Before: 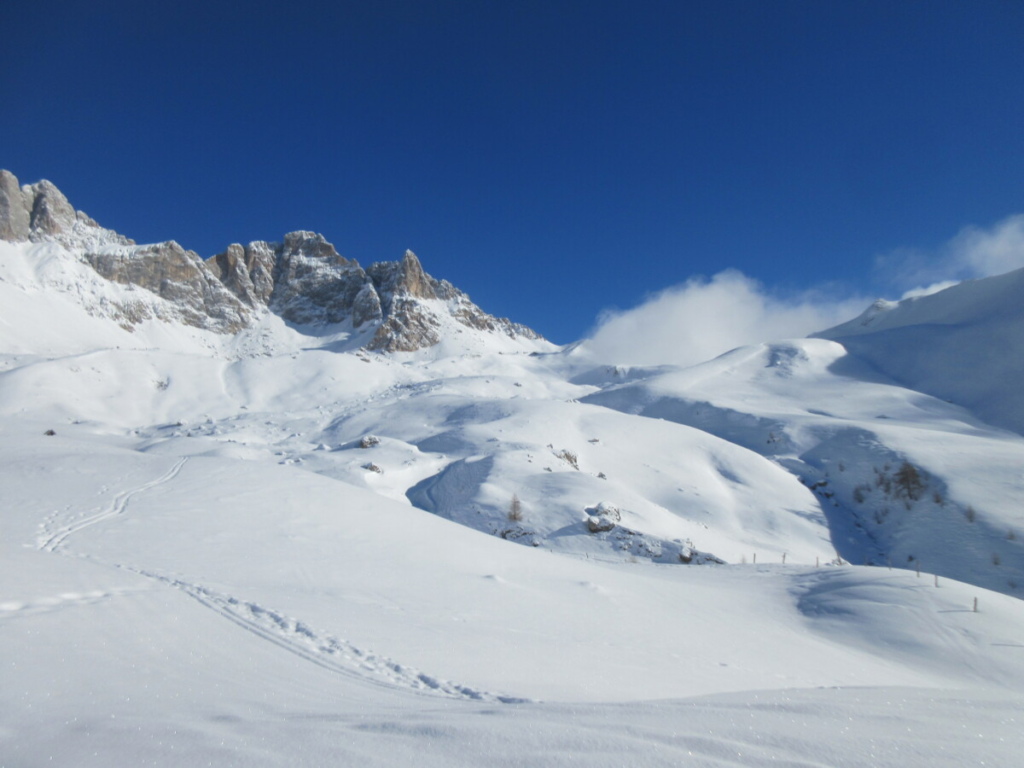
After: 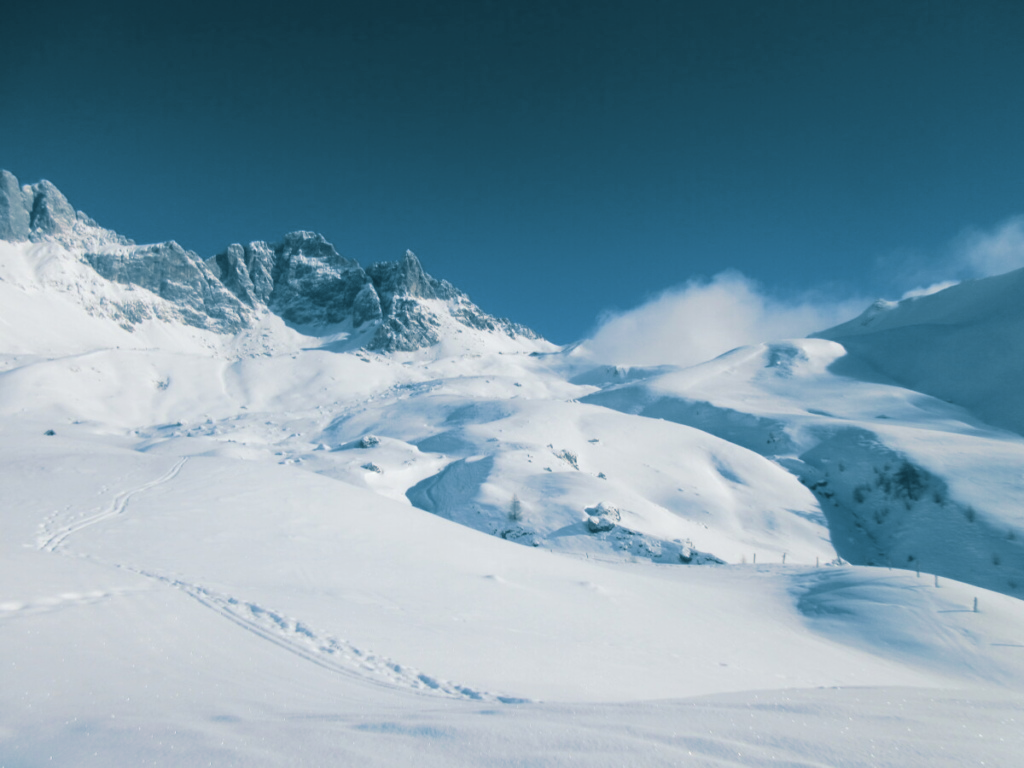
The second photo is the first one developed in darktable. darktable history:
shadows and highlights: shadows -70, highlights 35, soften with gaussian
split-toning: shadows › hue 212.4°, balance -70
